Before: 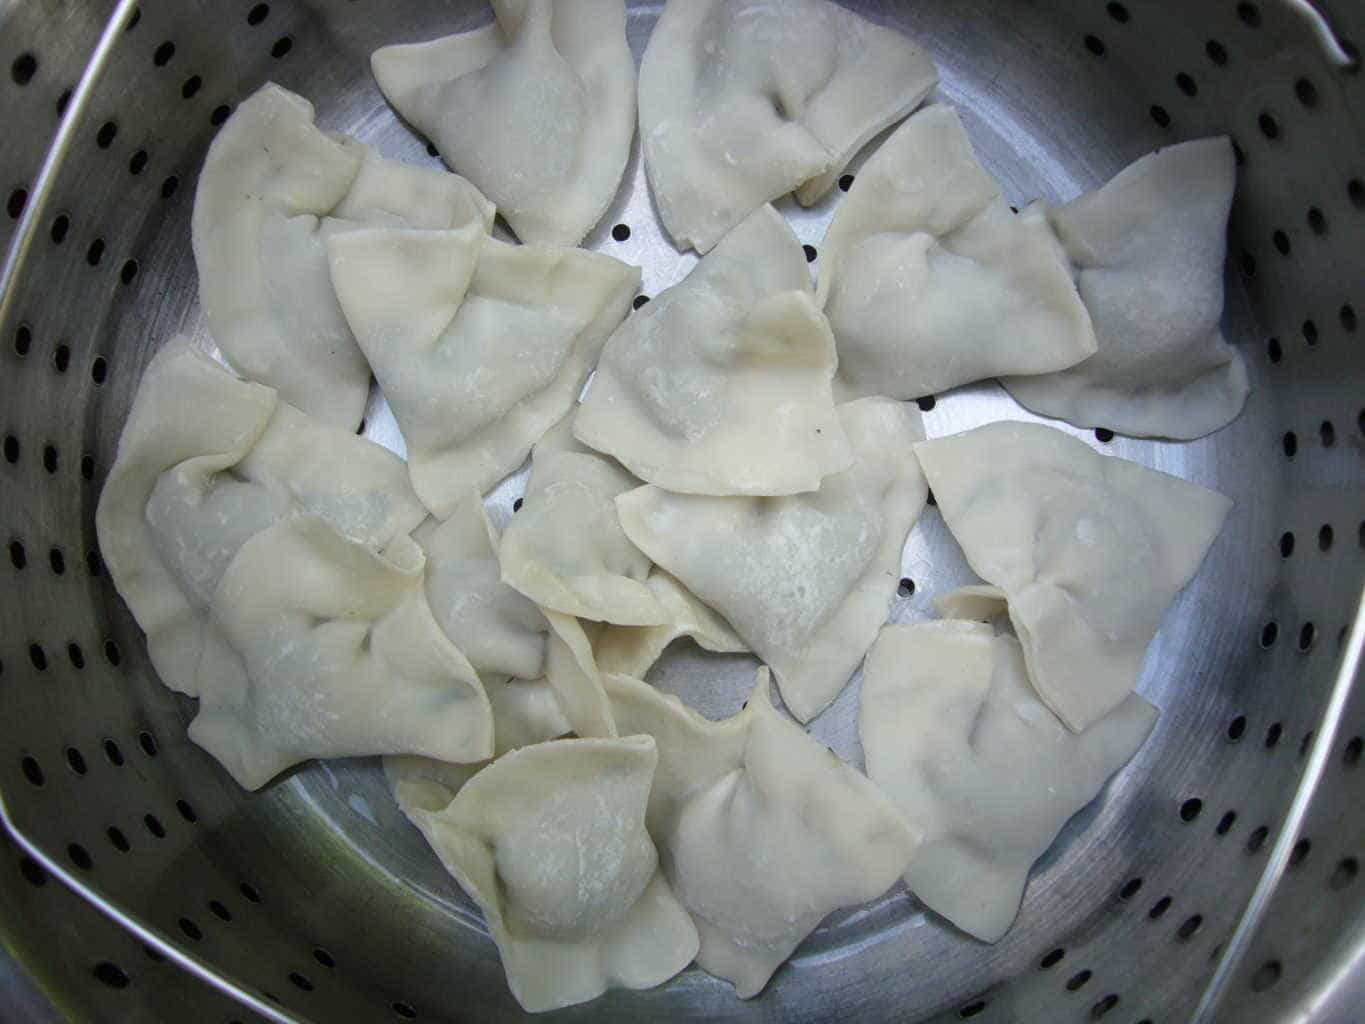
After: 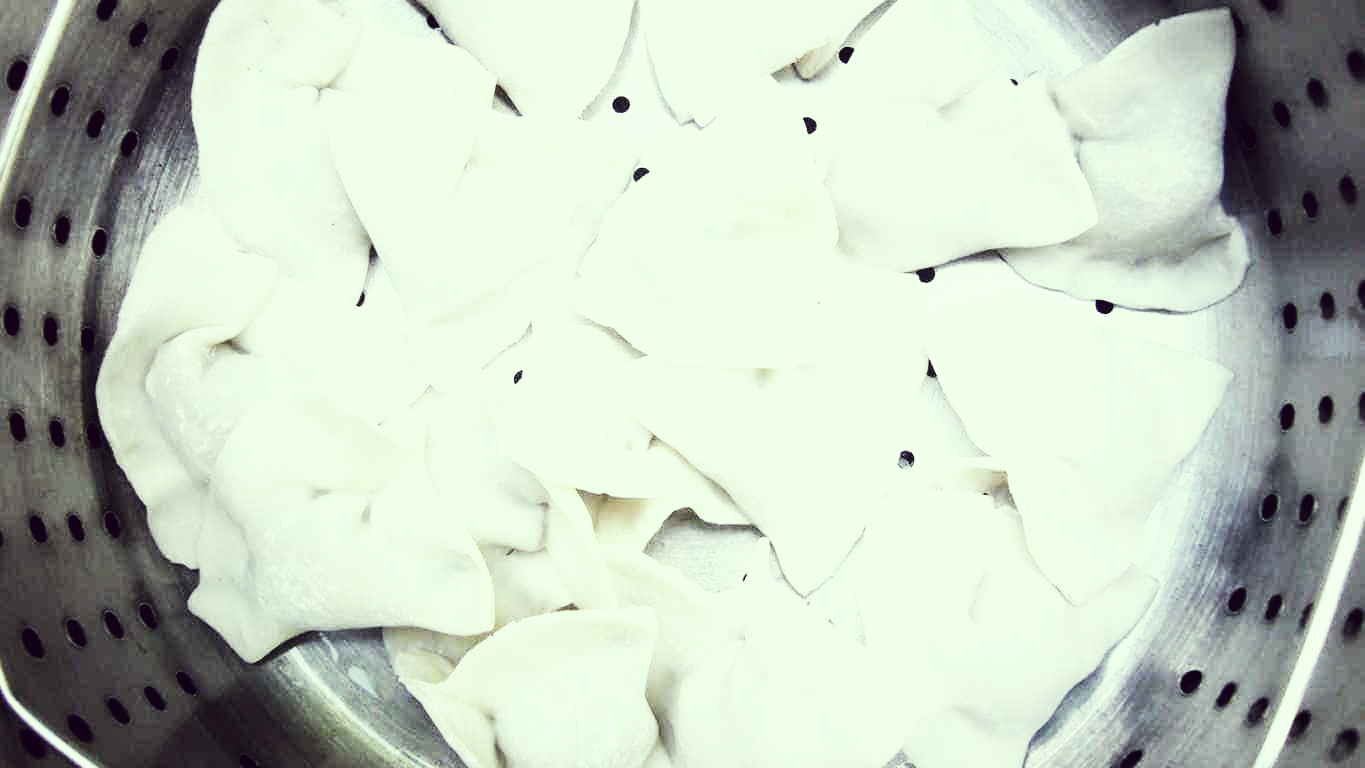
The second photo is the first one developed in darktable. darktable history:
tone equalizer: -8 EV -0.417 EV, -7 EV -0.389 EV, -6 EV -0.333 EV, -5 EV -0.222 EV, -3 EV 0.222 EV, -2 EV 0.333 EV, -1 EV 0.389 EV, +0 EV 0.417 EV, edges refinement/feathering 500, mask exposure compensation -1.57 EV, preserve details no
white balance: red 1.009, blue 0.985
crop and rotate: top 12.5%, bottom 12.5%
base curve: curves: ch0 [(0, 0) (0.007, 0.004) (0.027, 0.03) (0.046, 0.07) (0.207, 0.54) (0.442, 0.872) (0.673, 0.972) (1, 1)], preserve colors none
color correction: highlights a* -20.17, highlights b* 20.27, shadows a* 20.03, shadows b* -20.46, saturation 0.43
color balance rgb: perceptual saturation grading › global saturation 10%, global vibrance 10%
contrast brightness saturation: contrast -0.02, brightness -0.01, saturation 0.03
exposure: black level correction 0, exposure 0.7 EV, compensate exposure bias true, compensate highlight preservation false
